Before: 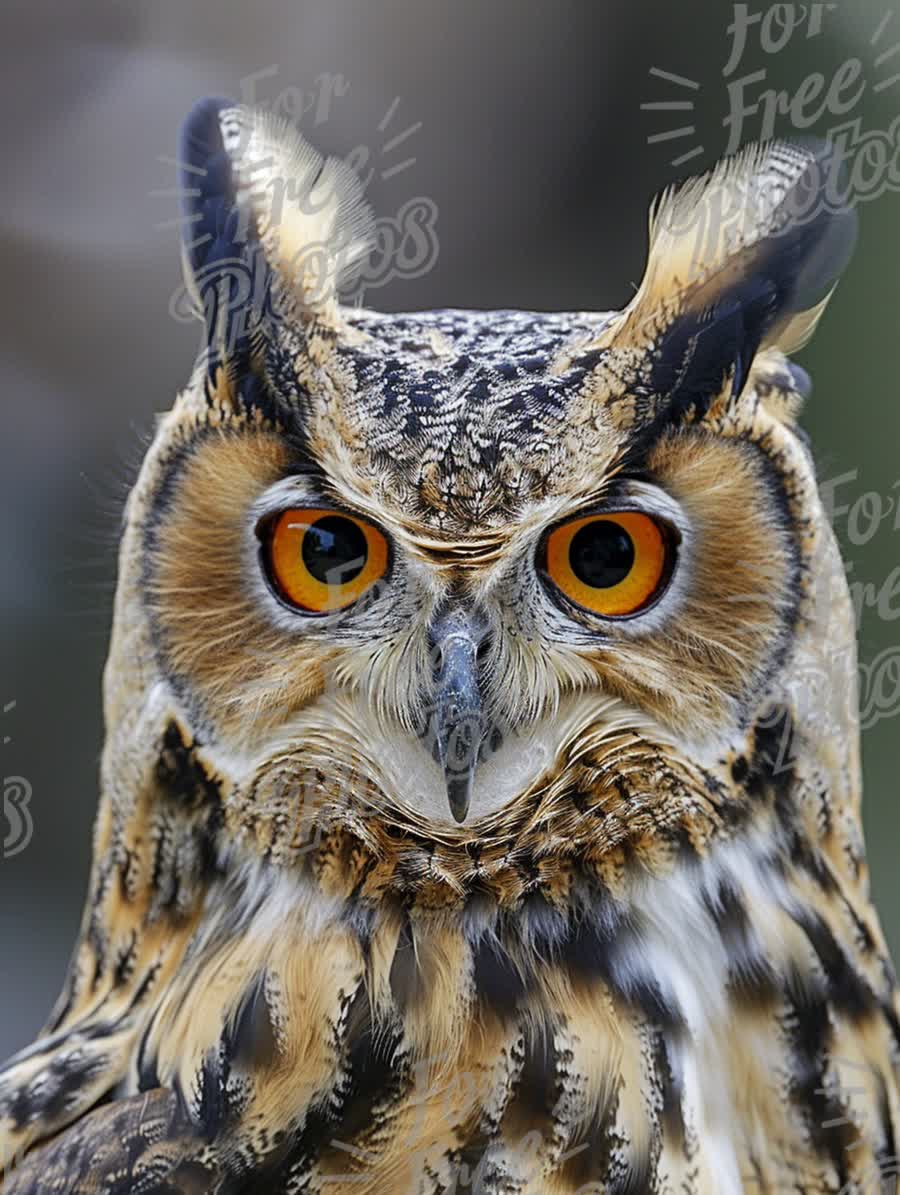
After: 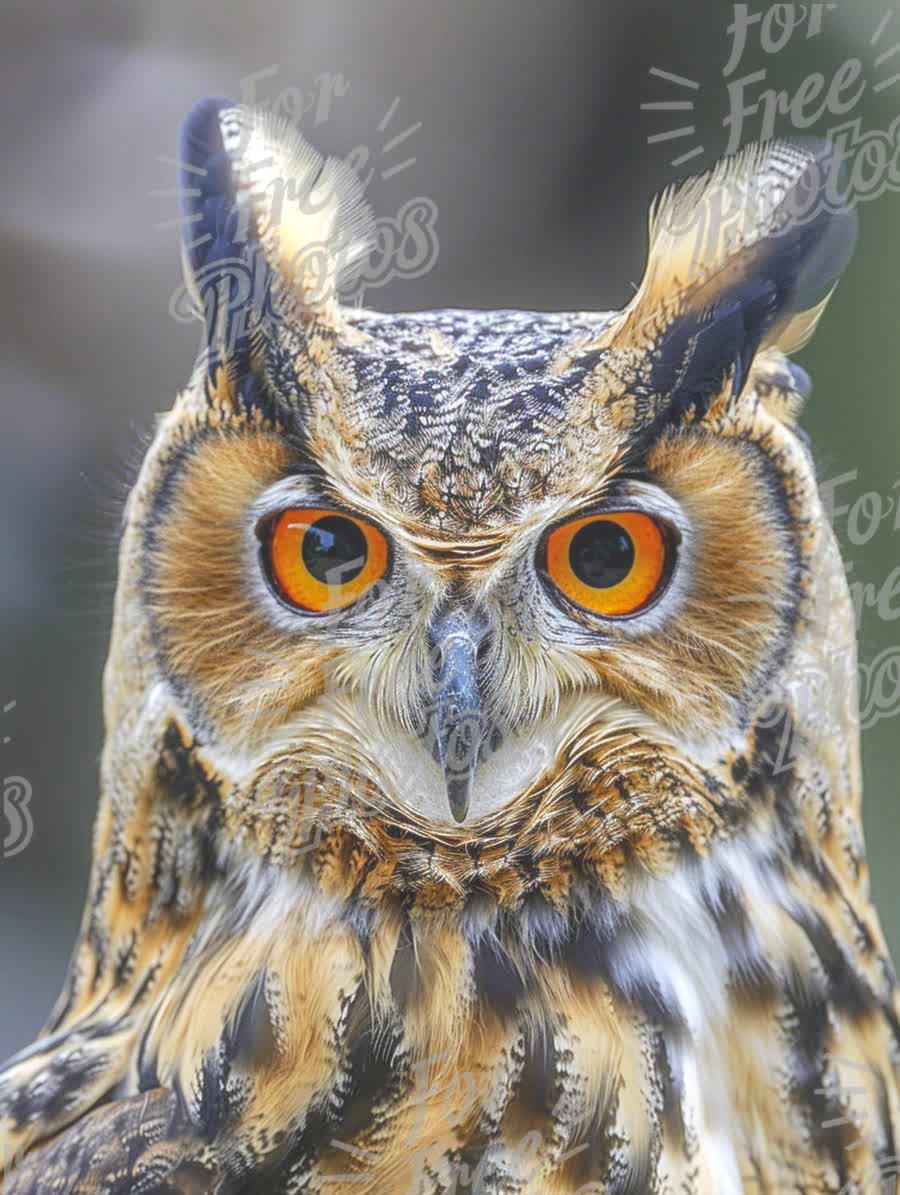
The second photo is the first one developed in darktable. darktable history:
local contrast: highlights 73%, shadows 11%, midtone range 0.198
exposure: black level correction 0.001, exposure 0.5 EV, compensate highlight preservation false
contrast equalizer: octaves 7, y [[0.5, 0.542, 0.583, 0.625, 0.667, 0.708], [0.5 ×6], [0.5 ×6], [0 ×6], [0 ×6]], mix -0.31
levels: levels [0, 0.492, 0.984]
